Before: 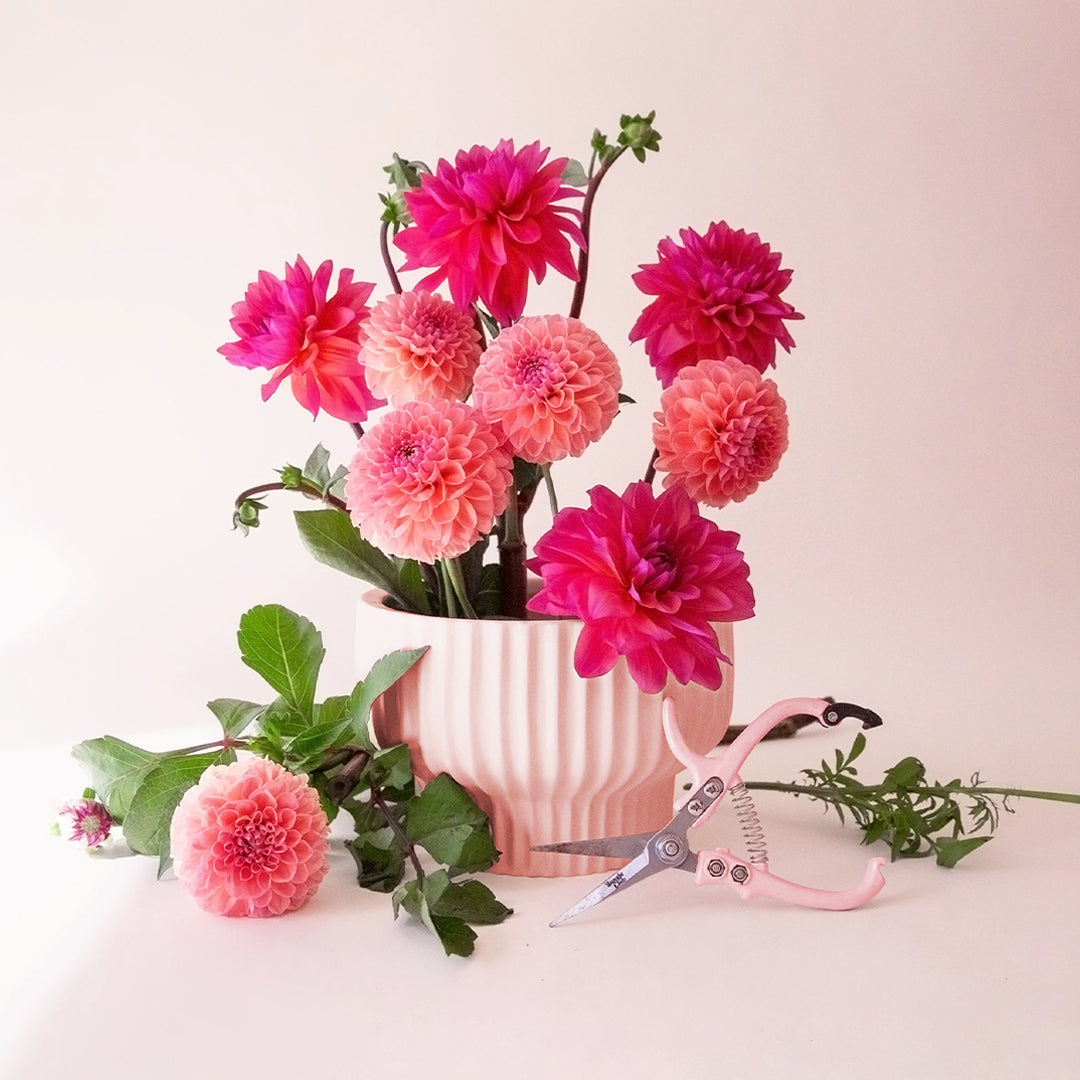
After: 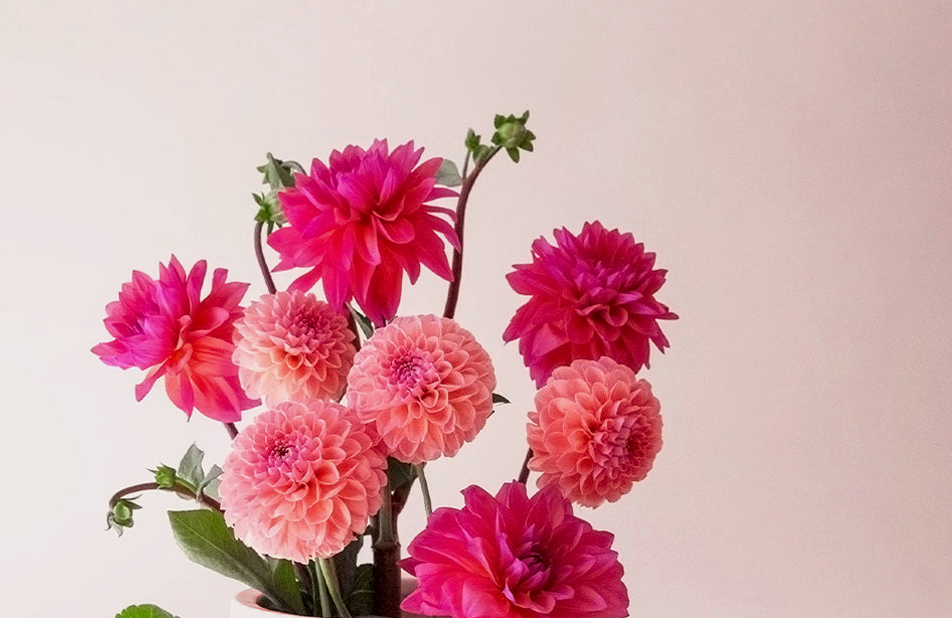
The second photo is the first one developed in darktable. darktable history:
crop and rotate: left 11.812%, bottom 42.776%
exposure: exposure -0.157 EV, compensate highlight preservation false
local contrast: highlights 100%, shadows 100%, detail 120%, midtone range 0.2
